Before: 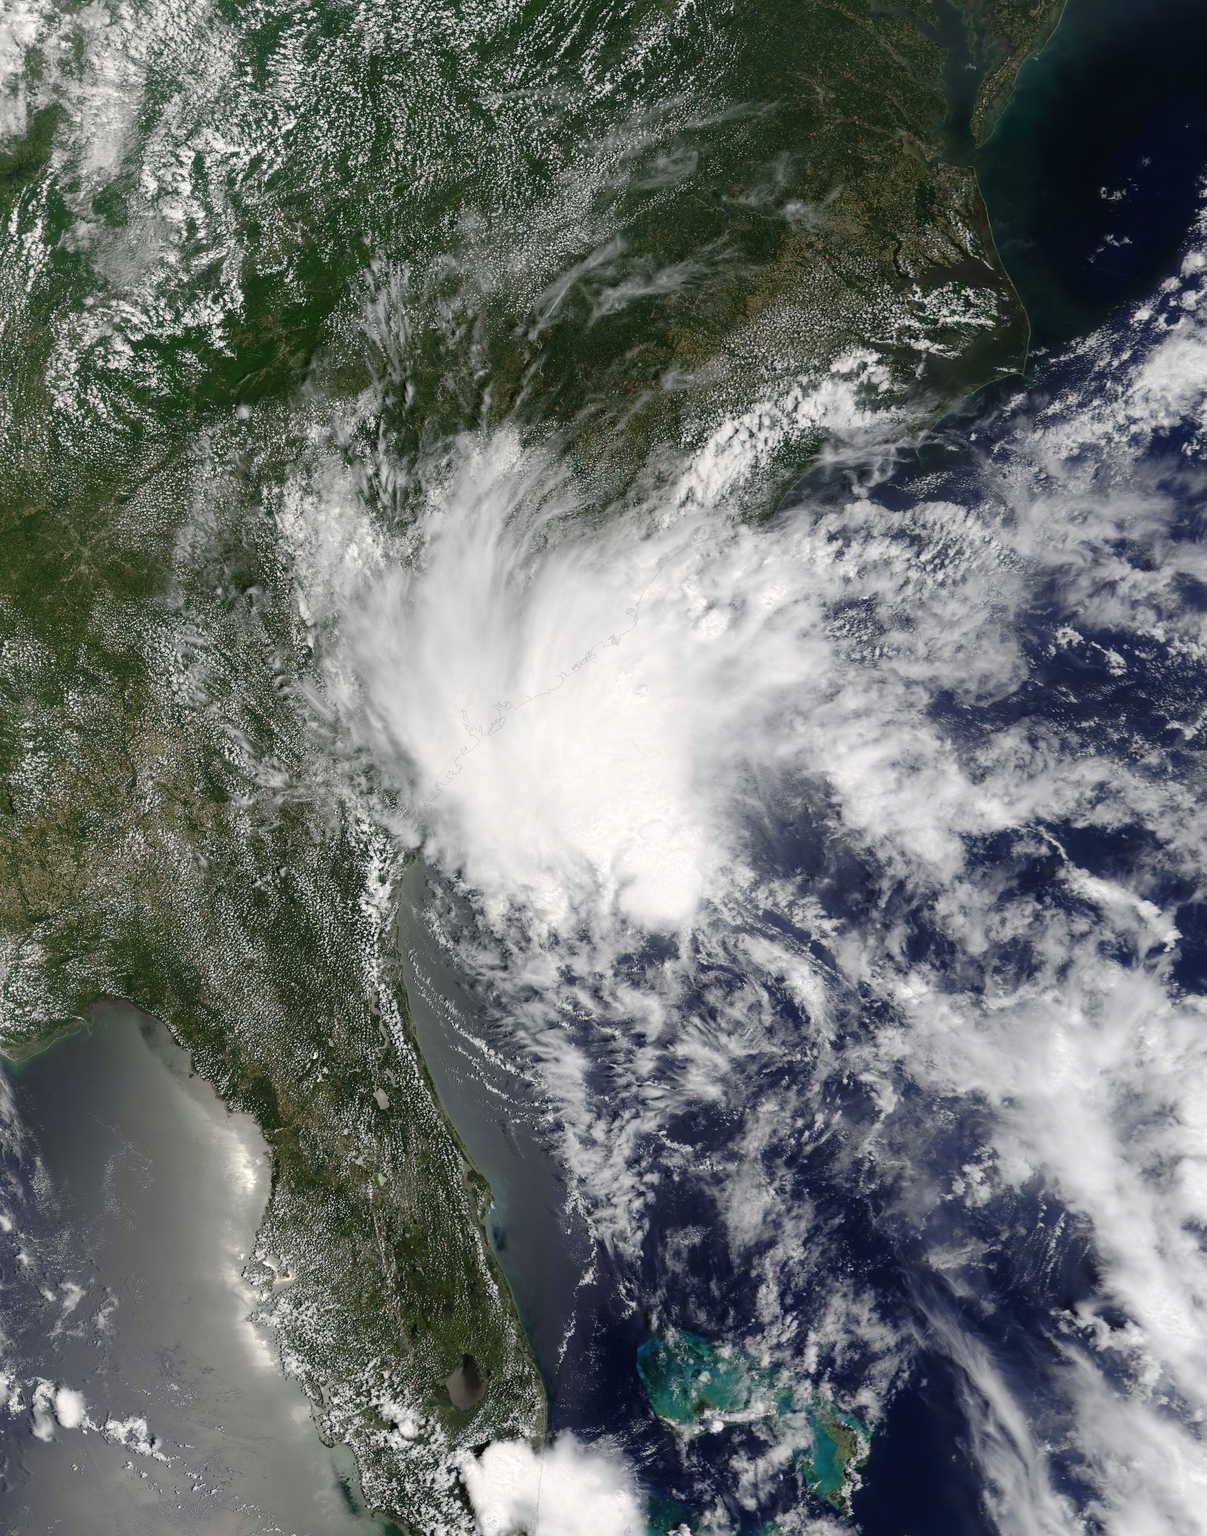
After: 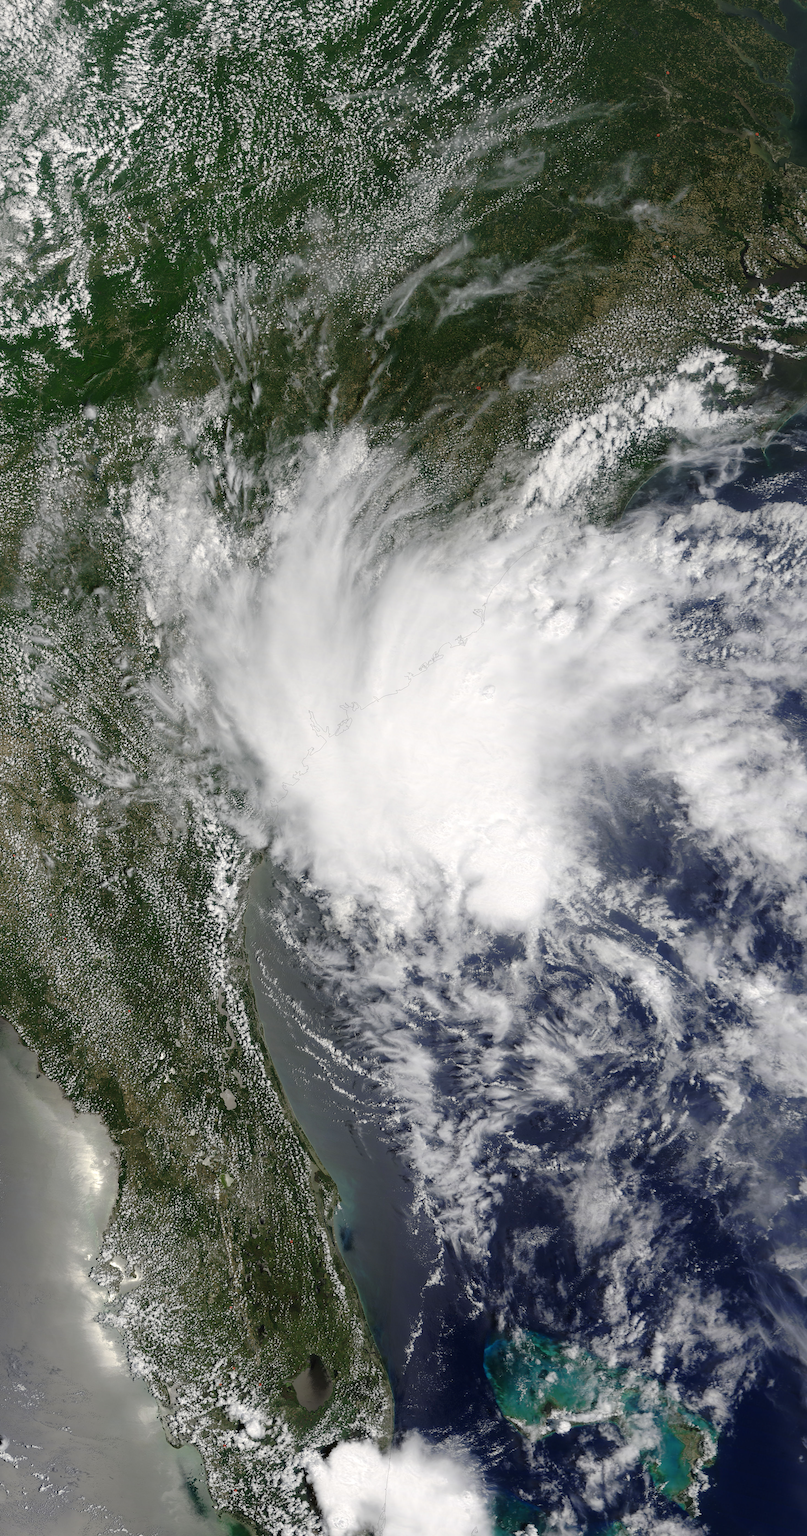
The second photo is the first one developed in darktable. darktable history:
crop and rotate: left 12.724%, right 20.409%
color zones: curves: ch0 [(0.068, 0.464) (0.25, 0.5) (0.48, 0.508) (0.75, 0.536) (0.886, 0.476) (0.967, 0.456)]; ch1 [(0.066, 0.456) (0.25, 0.5) (0.616, 0.508) (0.746, 0.56) (0.934, 0.444)]
